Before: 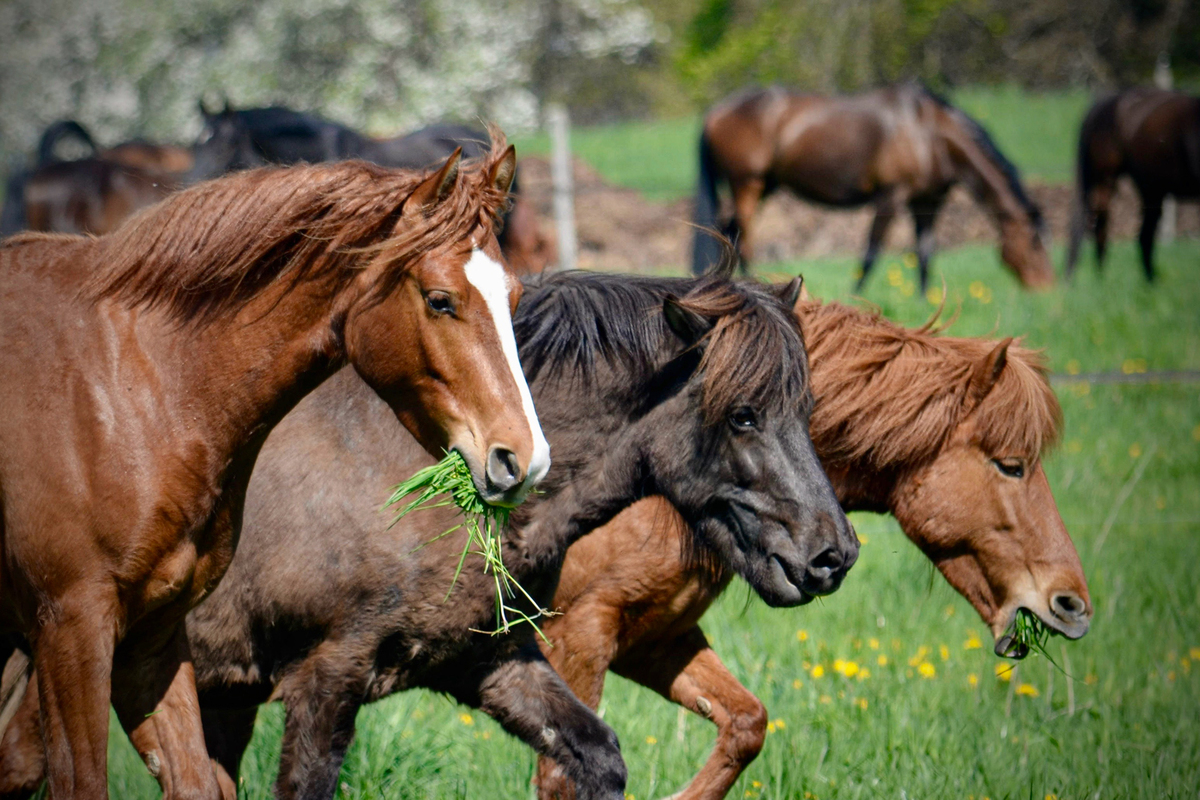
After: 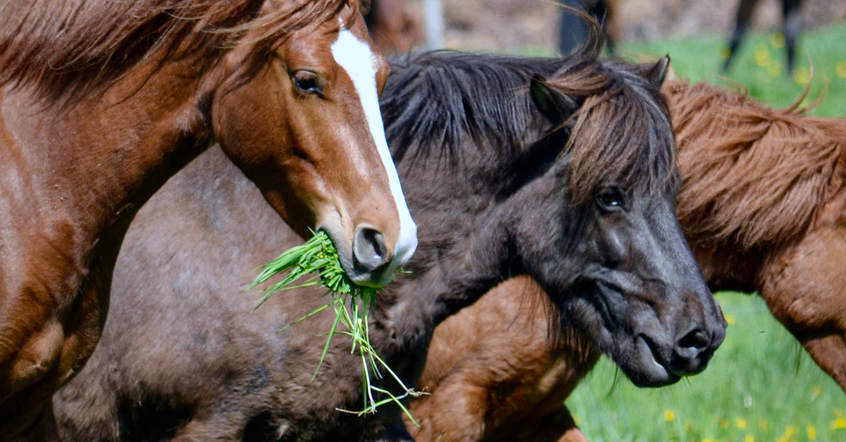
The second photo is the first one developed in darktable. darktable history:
white balance: red 0.926, green 1.003, blue 1.133
crop: left 11.123%, top 27.61%, right 18.3%, bottom 17.034%
